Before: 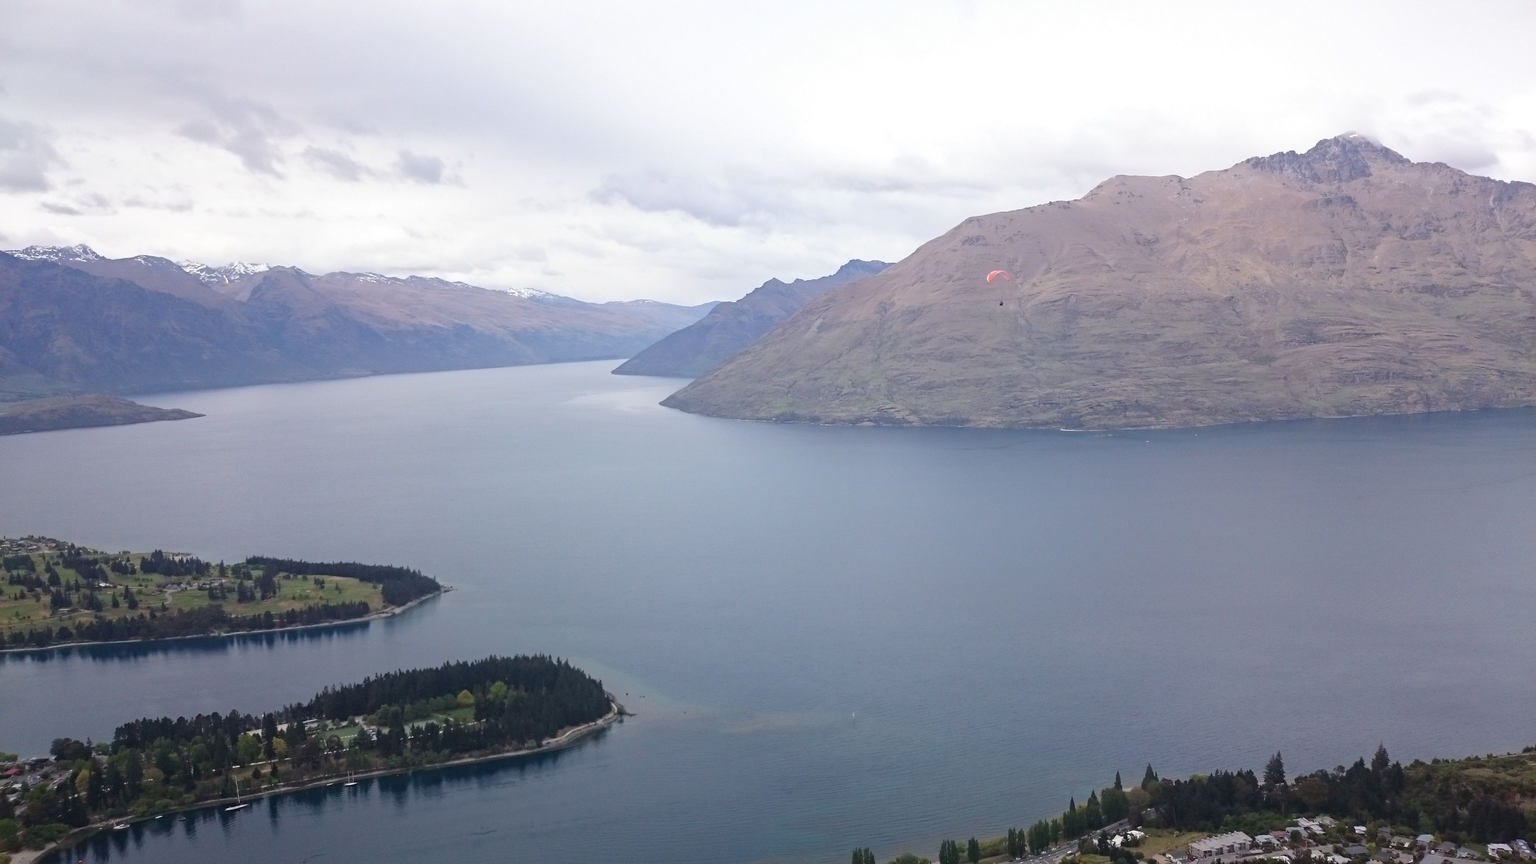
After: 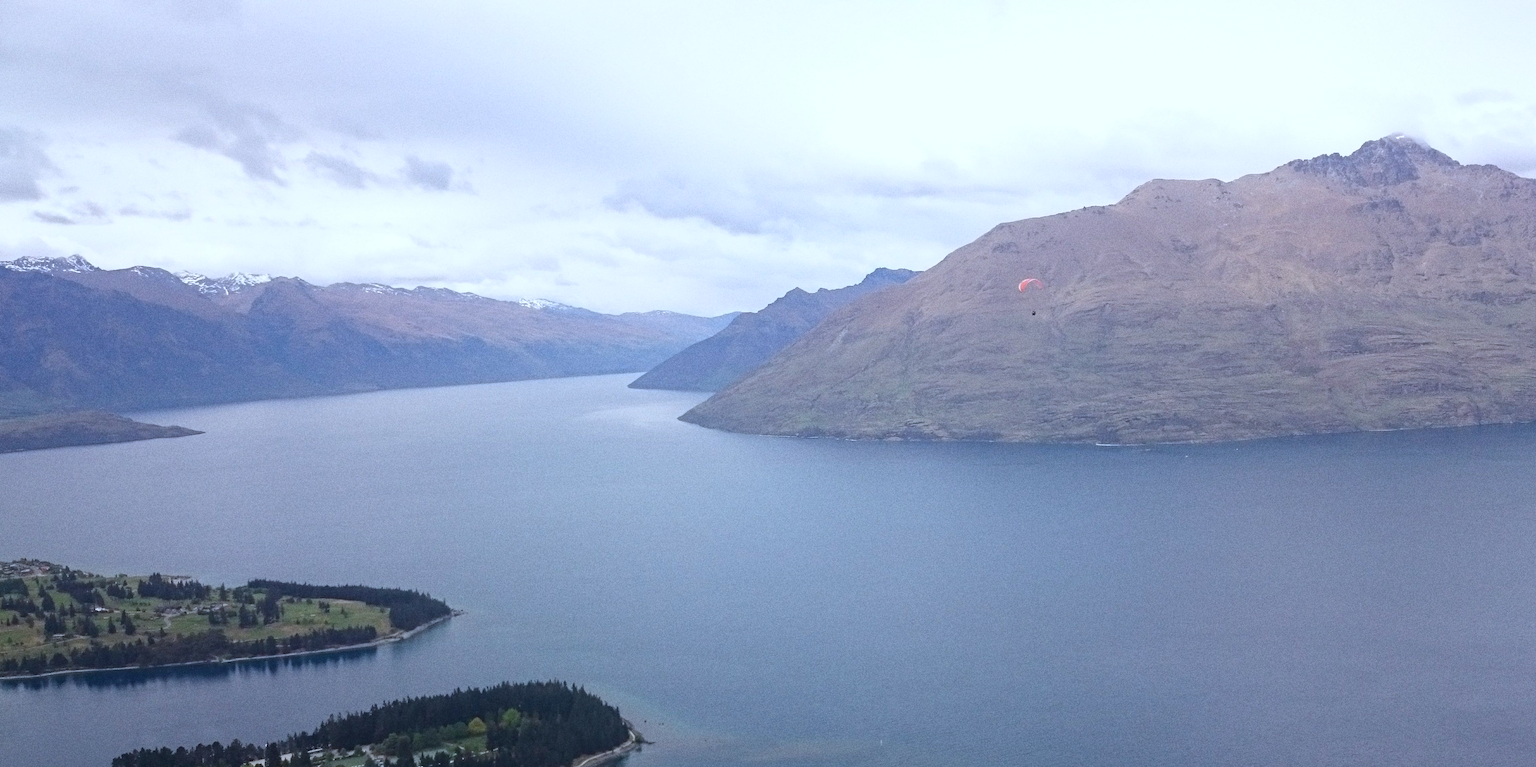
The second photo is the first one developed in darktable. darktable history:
color calibration: x 0.37, y 0.382, temperature 4313.32 K
crop and rotate: angle 0.2°, left 0.275%, right 3.127%, bottom 14.18%
grain: coarseness 8.68 ISO, strength 31.94%
